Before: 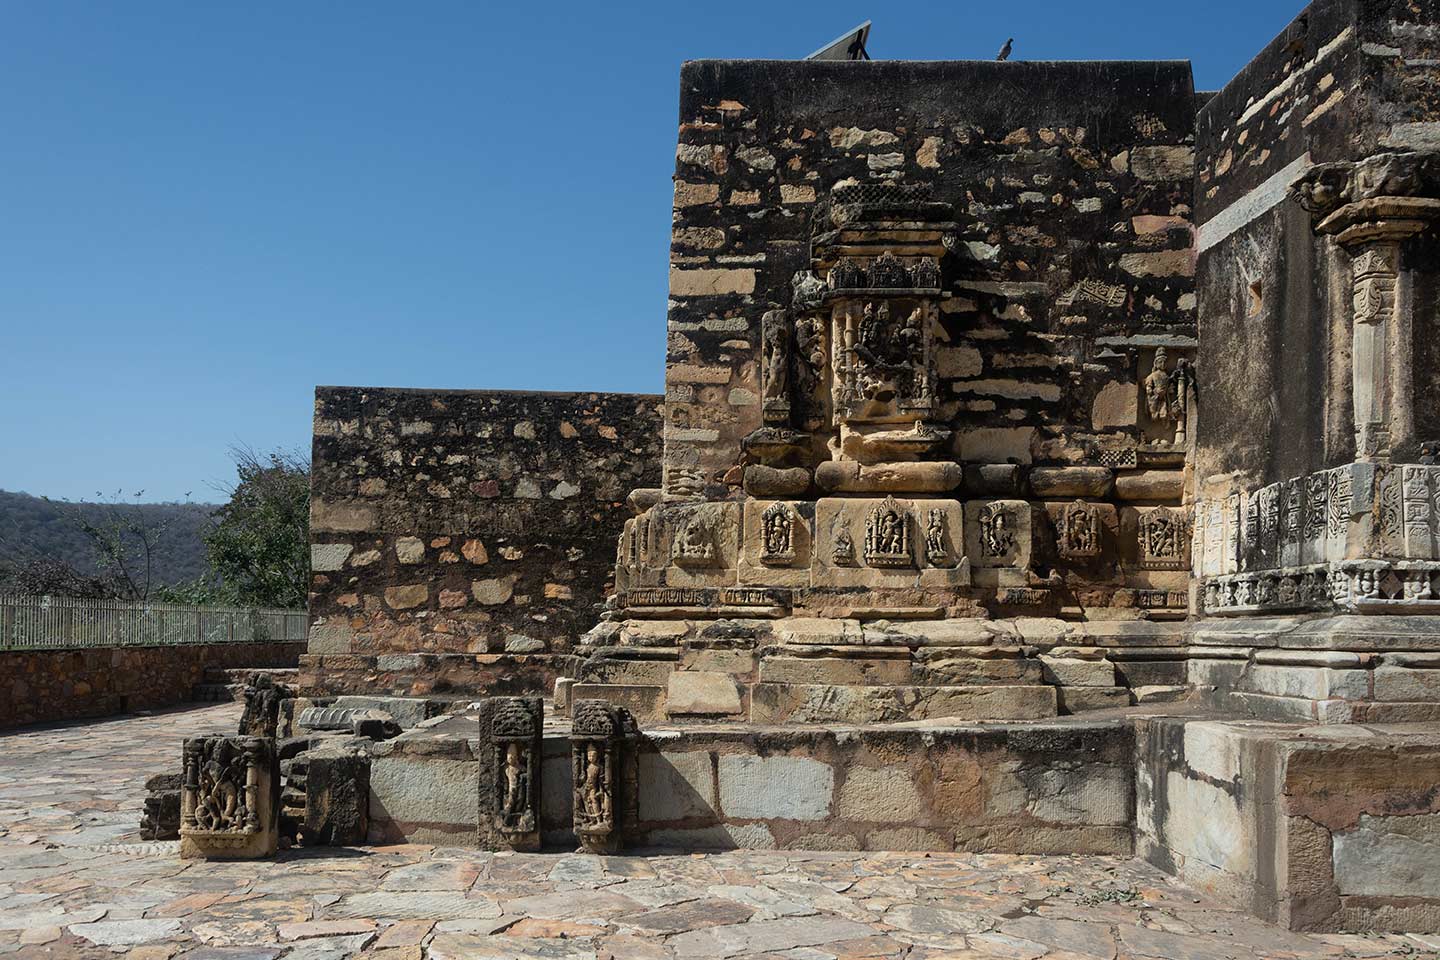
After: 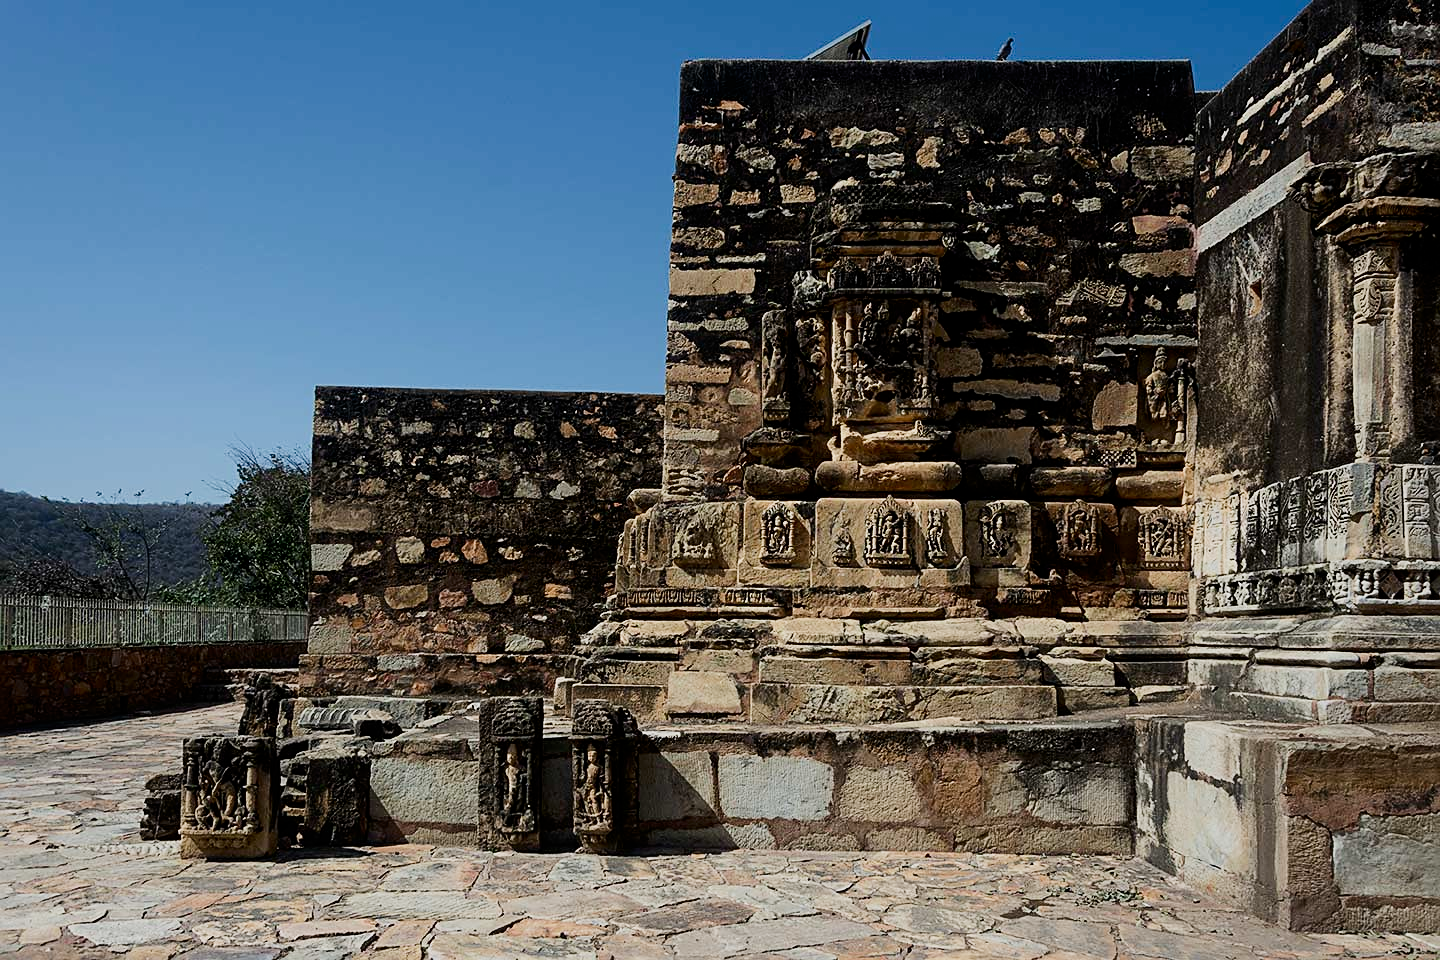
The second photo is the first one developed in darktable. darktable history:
levels: levels [0, 0.478, 1]
filmic rgb: black relative exposure -7.65 EV, white relative exposure 4.56 EV, hardness 3.61, color science v4 (2020)
sharpen: on, module defaults
contrast brightness saturation: contrast 0.199, brightness -0.113, saturation 0.102
